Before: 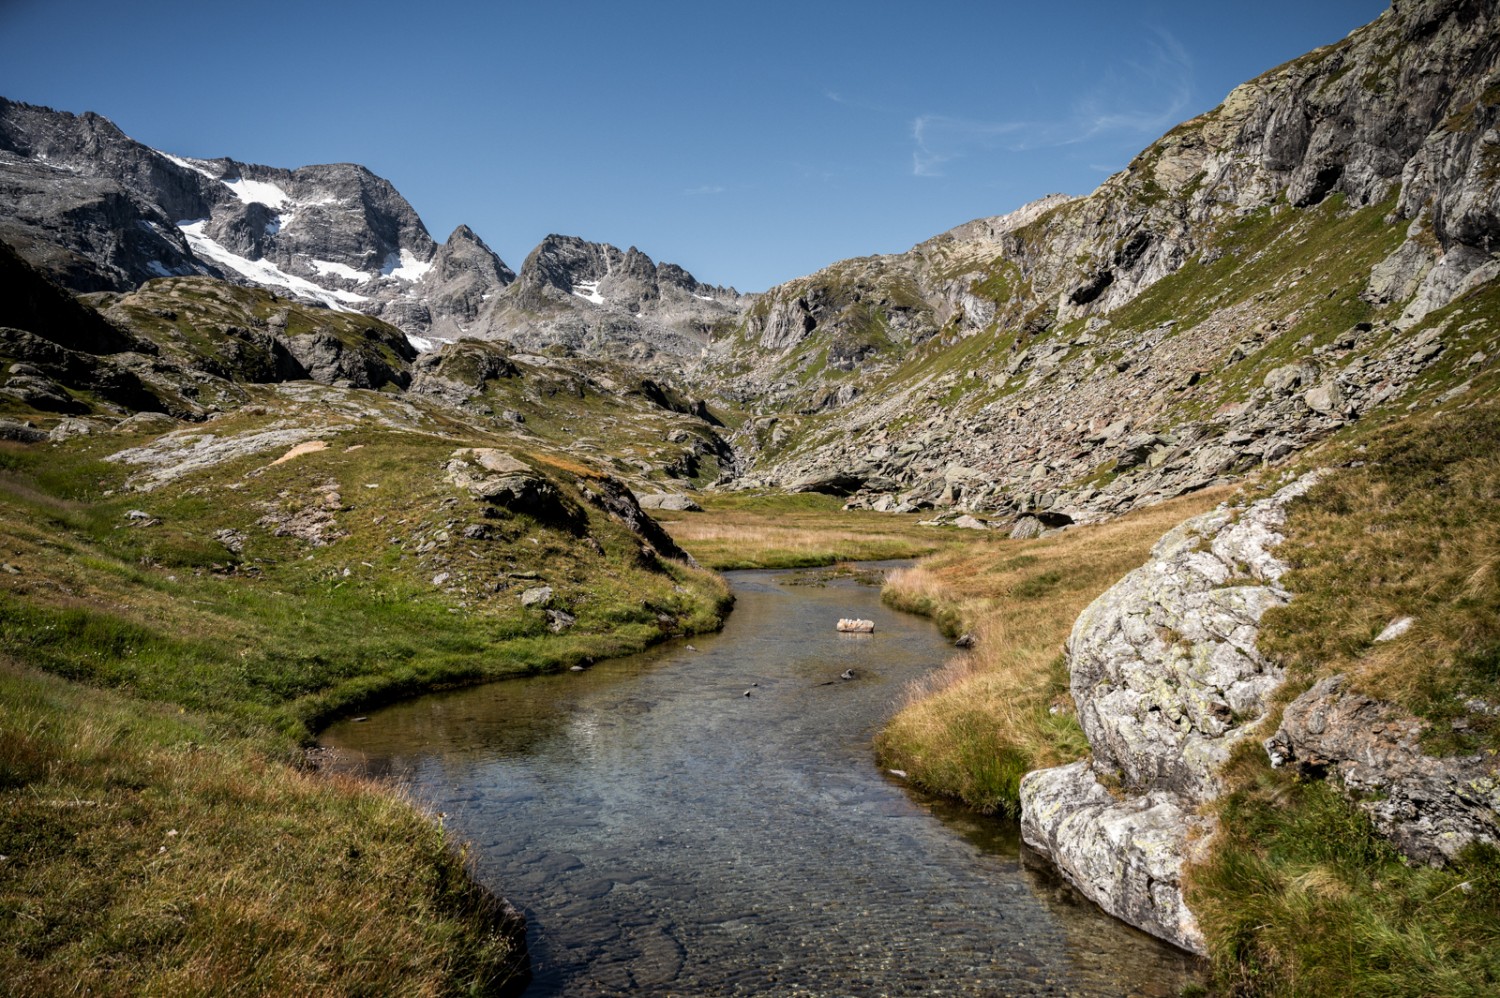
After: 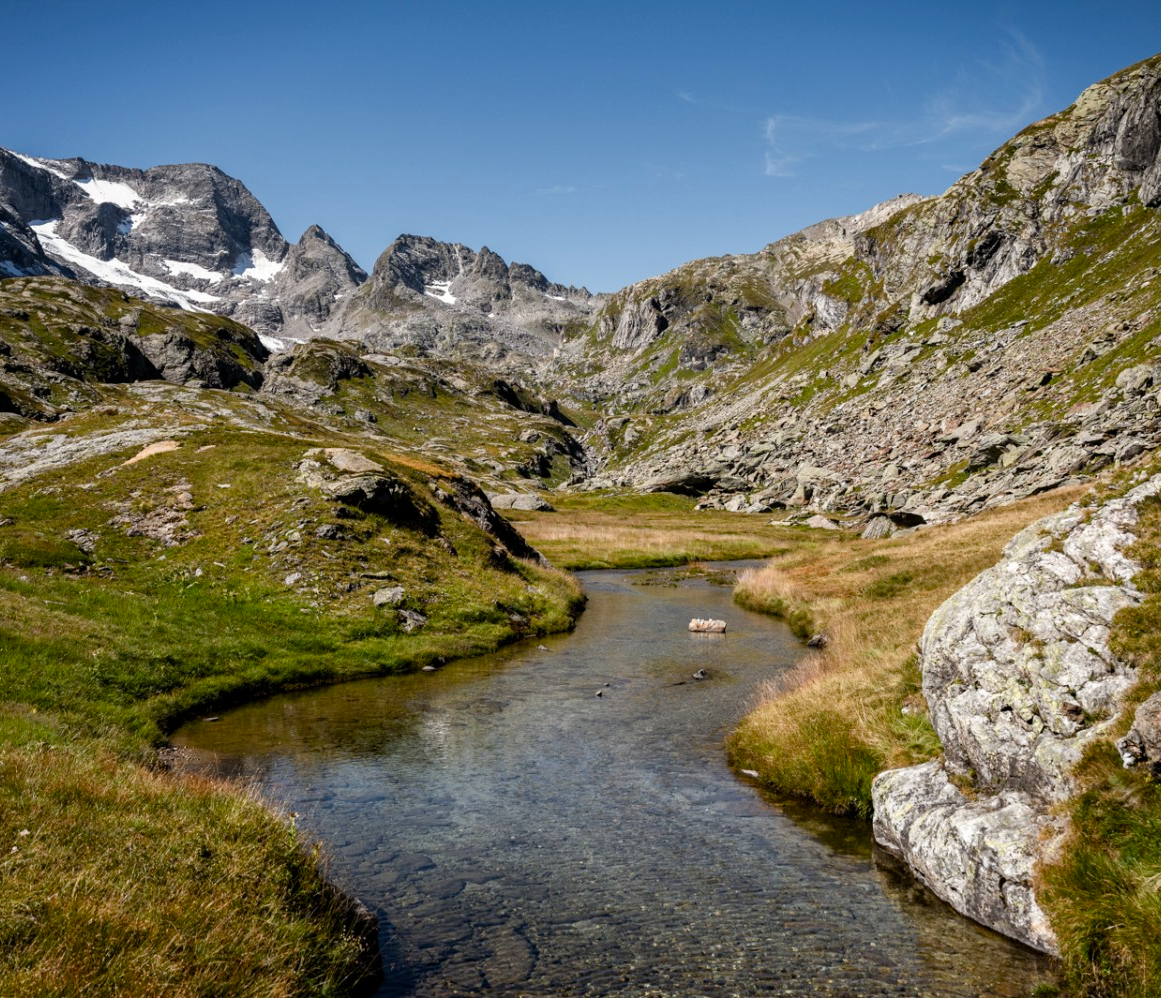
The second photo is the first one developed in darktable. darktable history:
color balance rgb: perceptual saturation grading › global saturation 20%, perceptual saturation grading › highlights -25%, perceptual saturation grading › shadows 25%
crop: left 9.88%, right 12.664%
